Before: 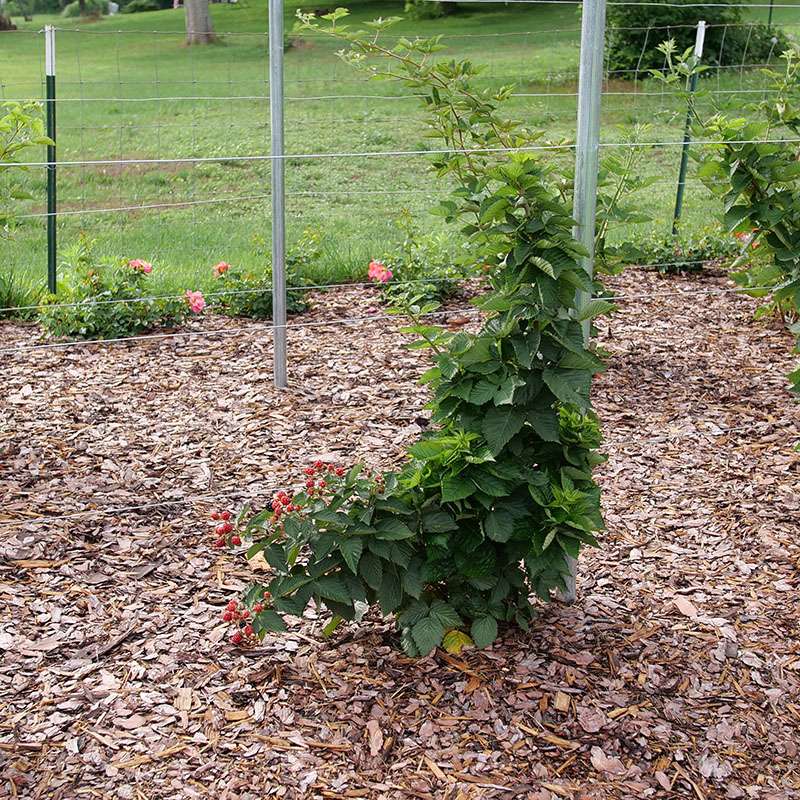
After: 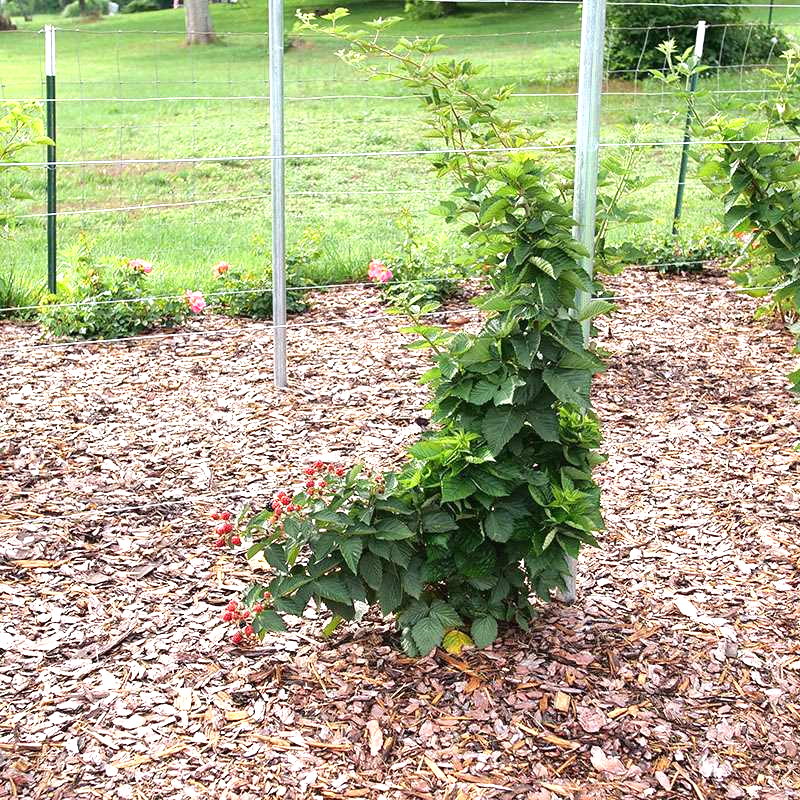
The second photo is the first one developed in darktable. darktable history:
exposure: black level correction 0, exposure 1.032 EV, compensate highlight preservation false
